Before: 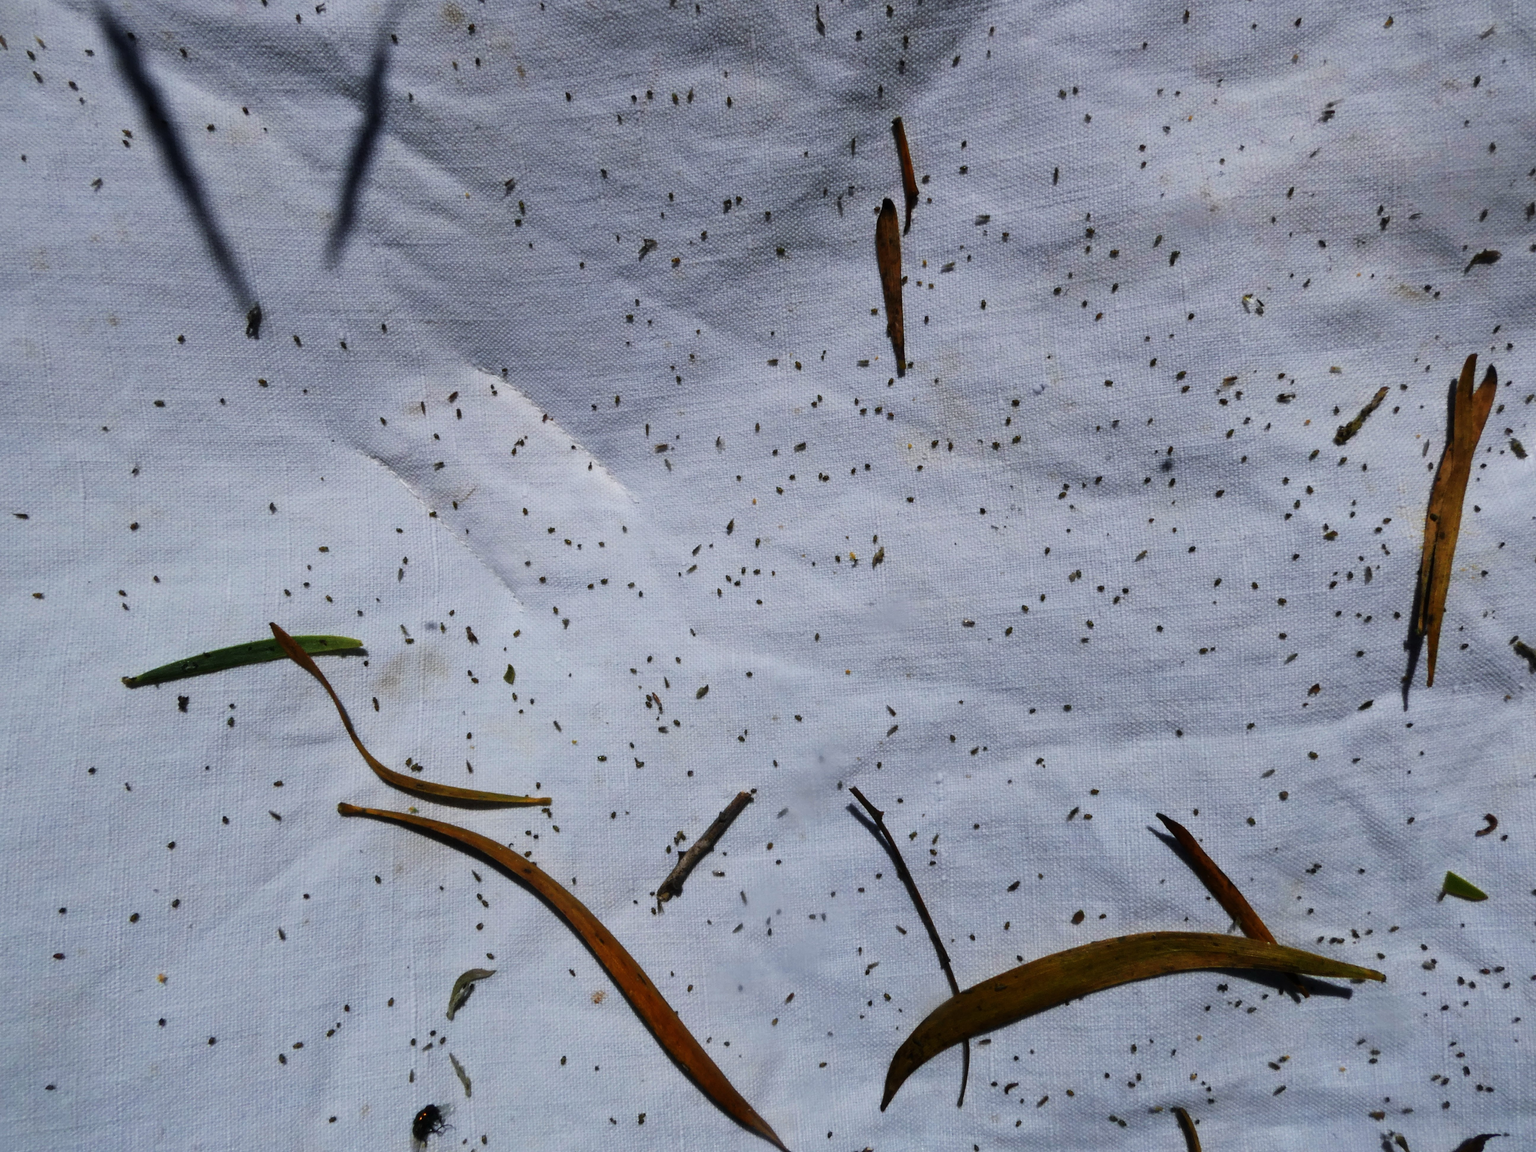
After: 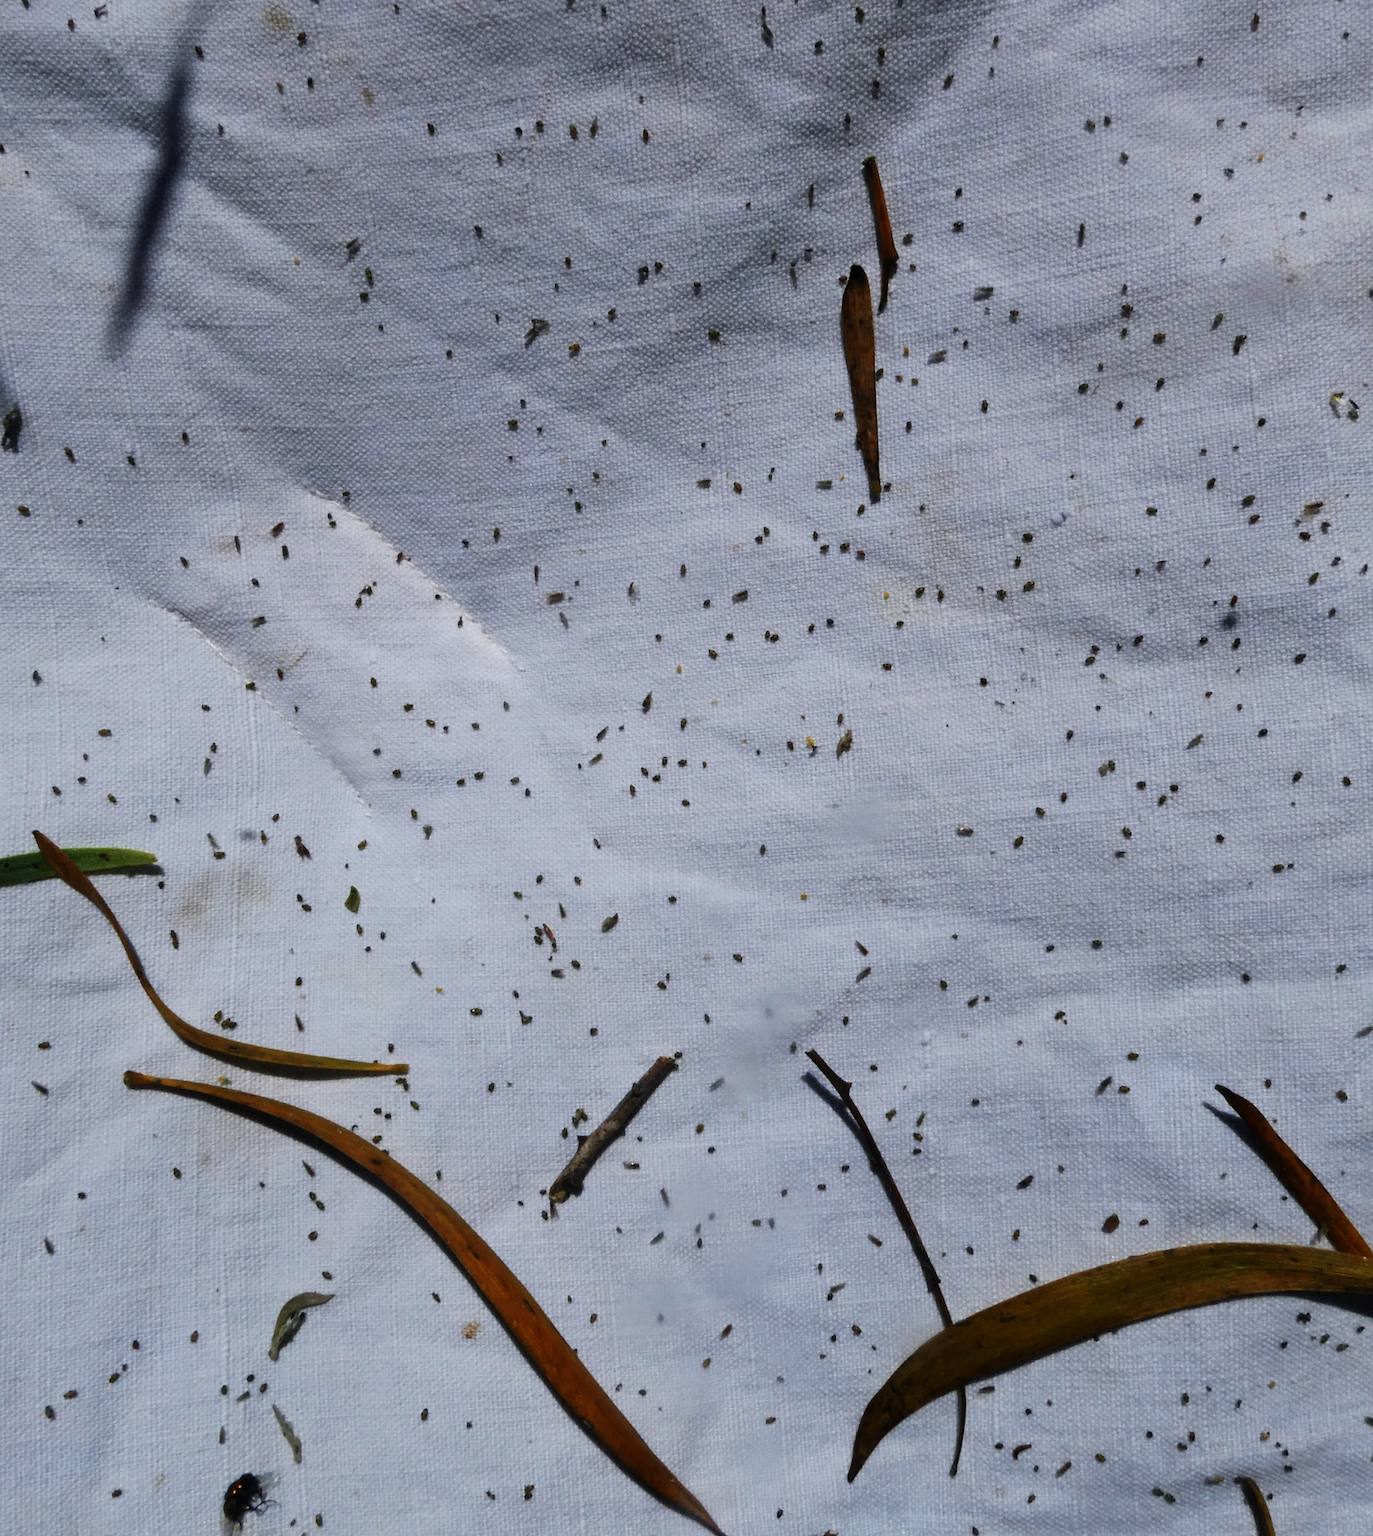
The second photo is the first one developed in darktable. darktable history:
crop and rotate: left 15.975%, right 16.959%
